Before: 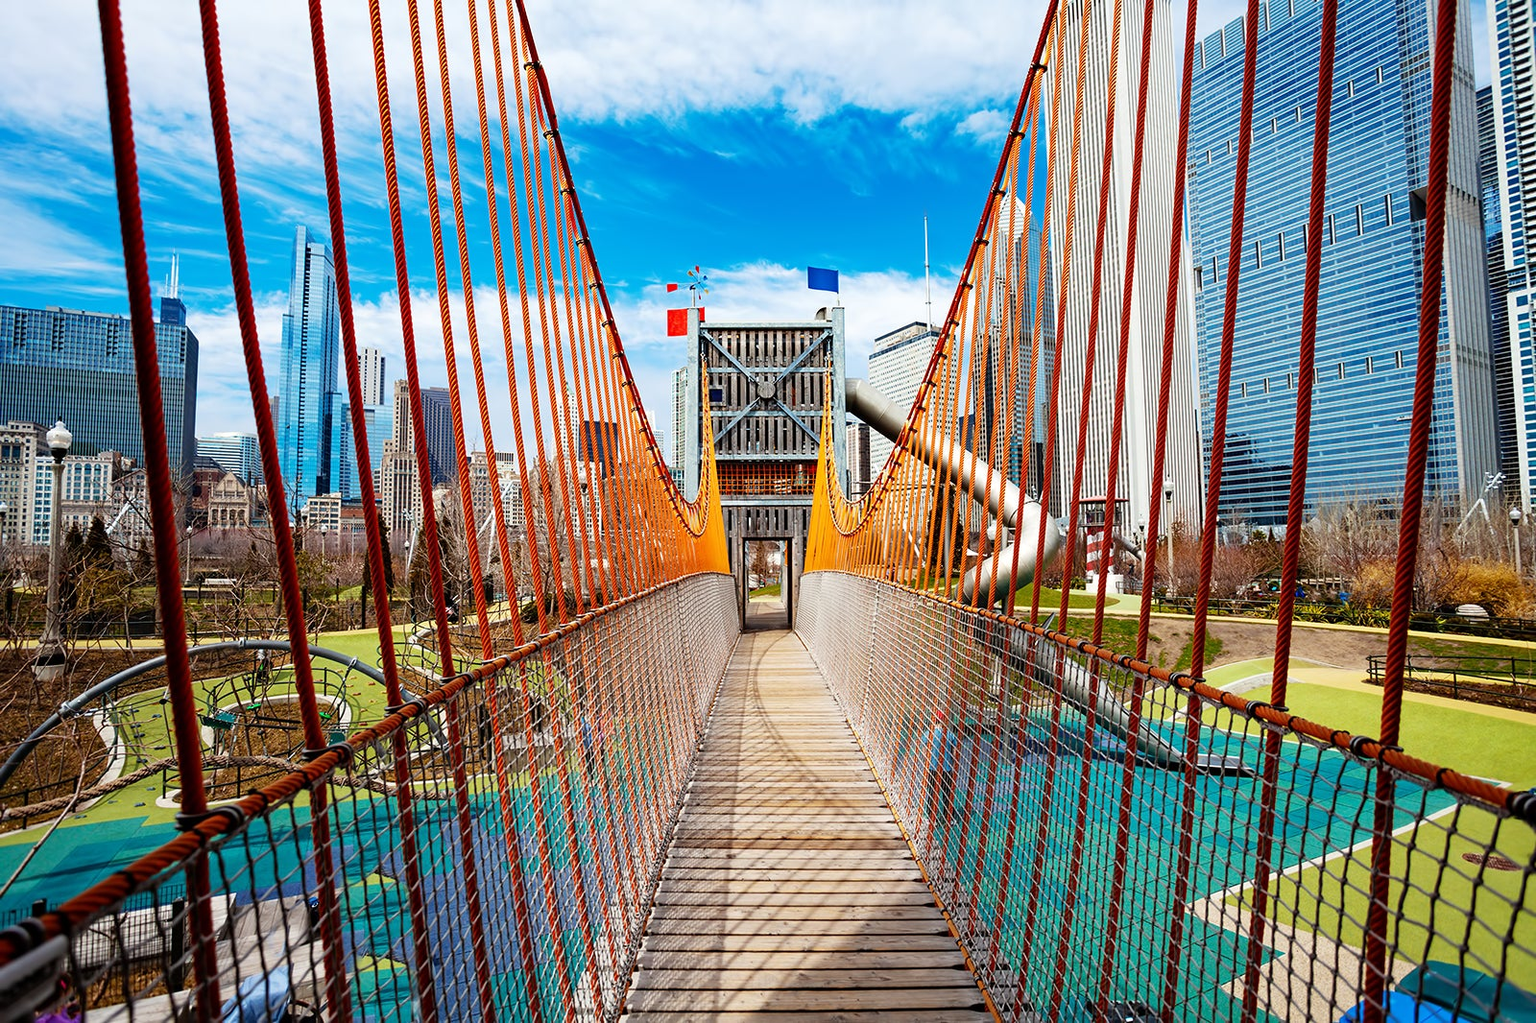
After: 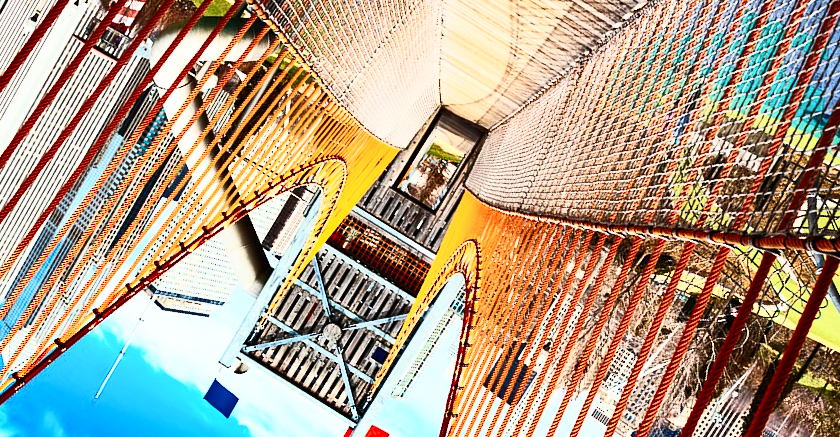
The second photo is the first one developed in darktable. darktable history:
crop and rotate: angle 148.04°, left 9.176%, top 15.59%, right 4.532%, bottom 17.003%
levels: levels [0, 0.51, 1]
color correction: highlights b* 0.025
exposure: exposure -0.064 EV, compensate highlight preservation false
shadows and highlights: soften with gaussian
contrast brightness saturation: contrast 0.602, brightness 0.34, saturation 0.143
velvia: strength 15.39%
